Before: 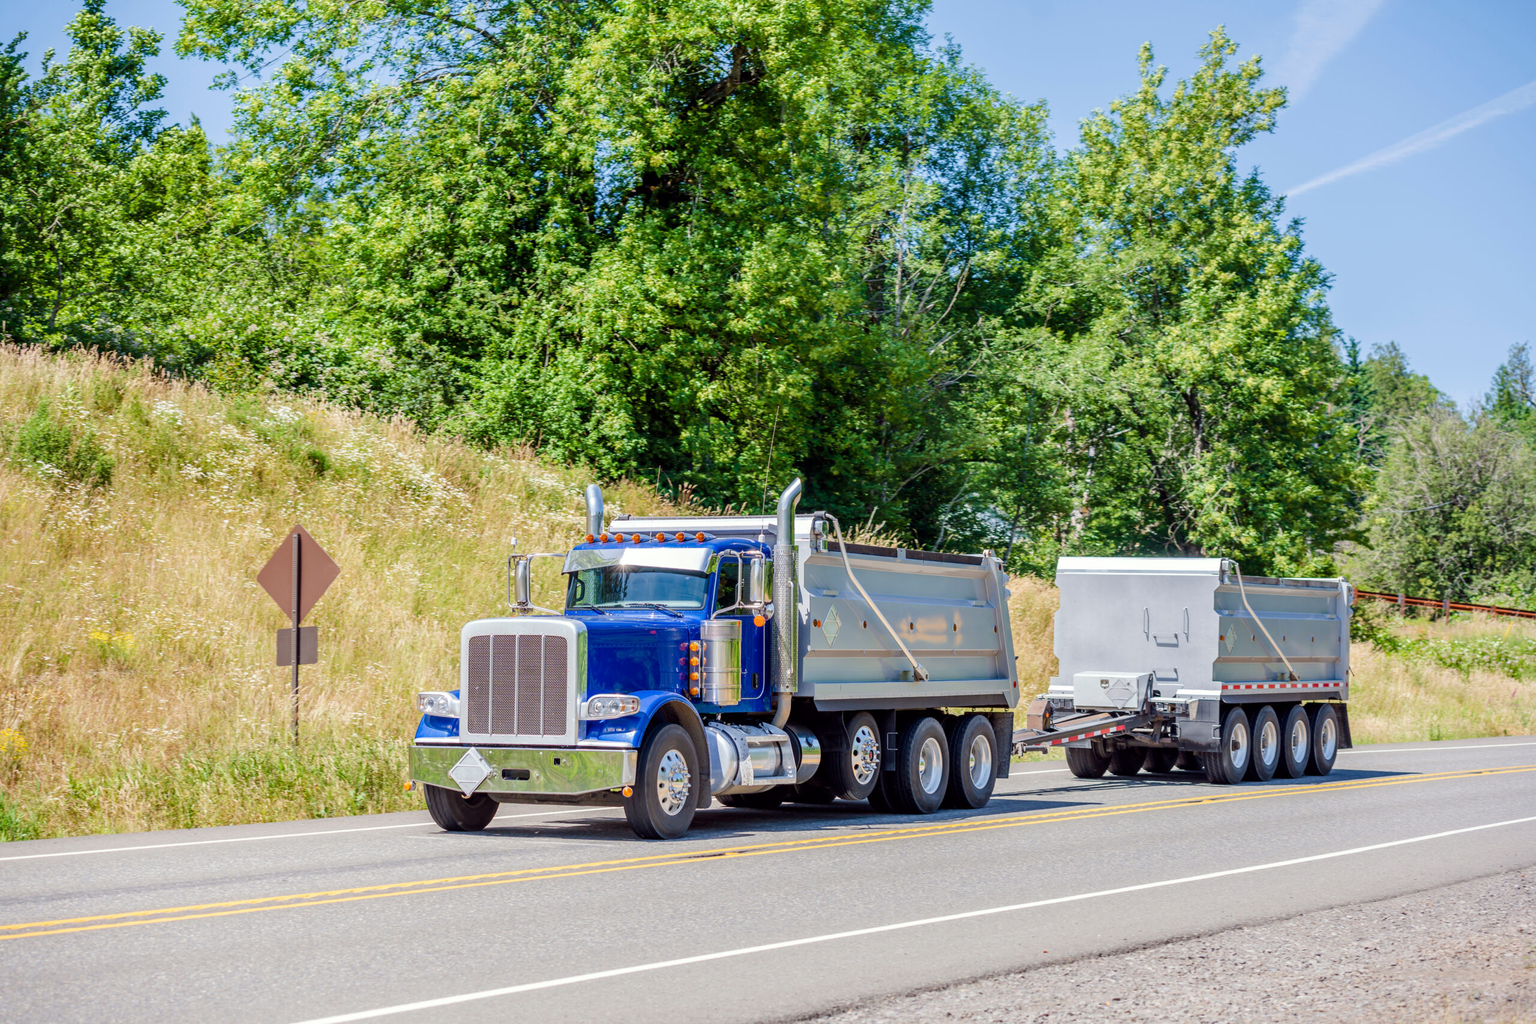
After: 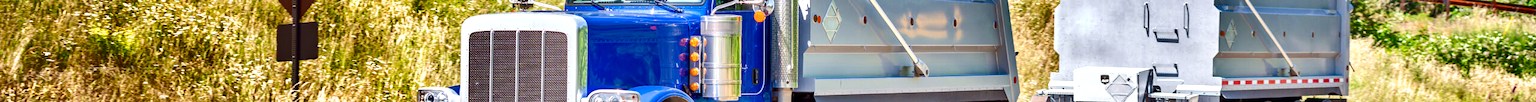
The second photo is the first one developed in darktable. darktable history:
exposure: exposure 0.6 EV, compensate highlight preservation false
shadows and highlights: shadows 19.13, highlights -83.41, soften with gaussian
crop and rotate: top 59.084%, bottom 30.916%
